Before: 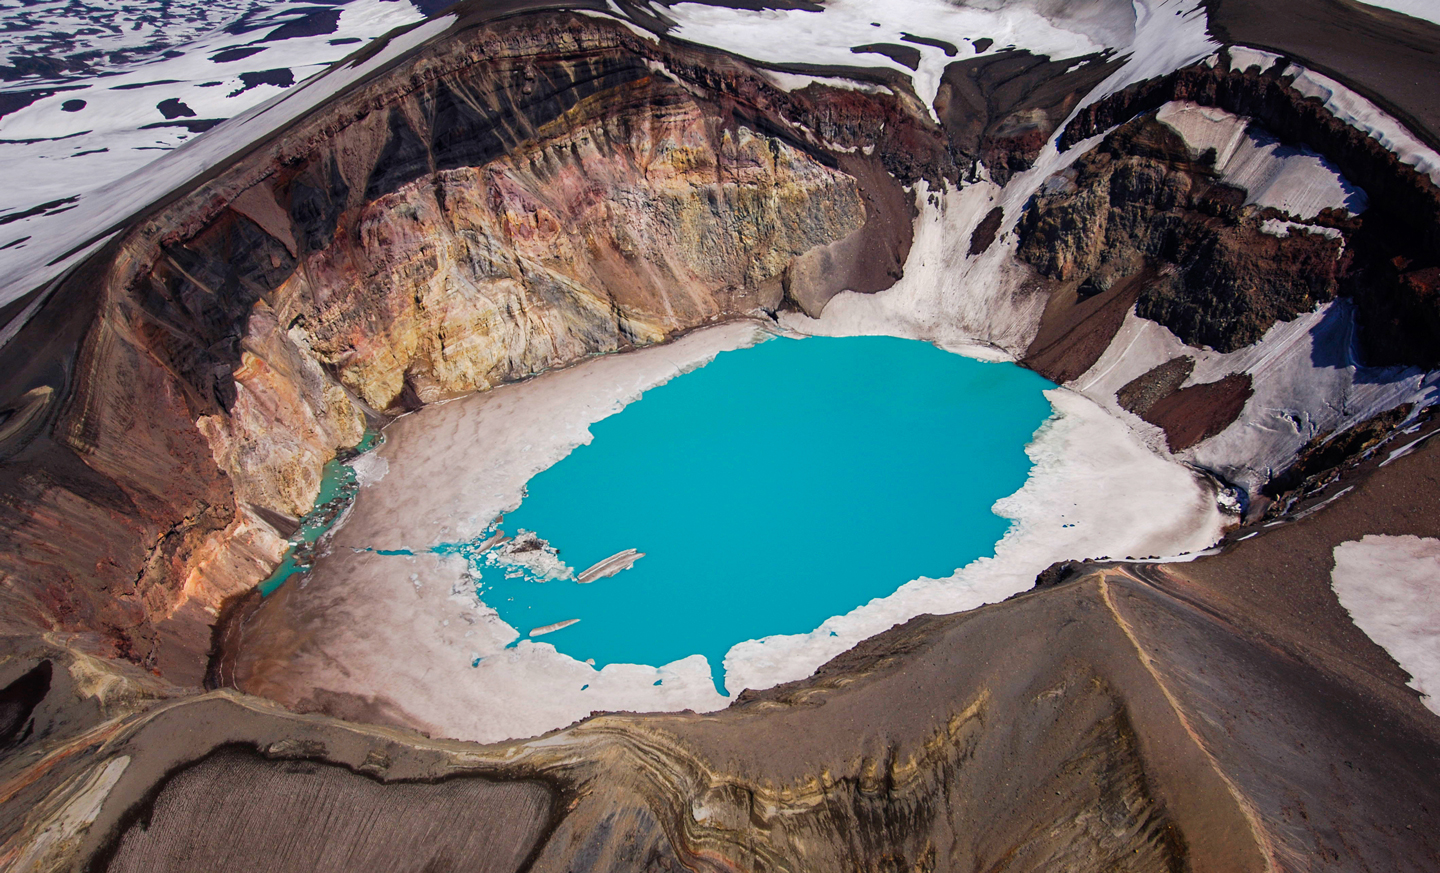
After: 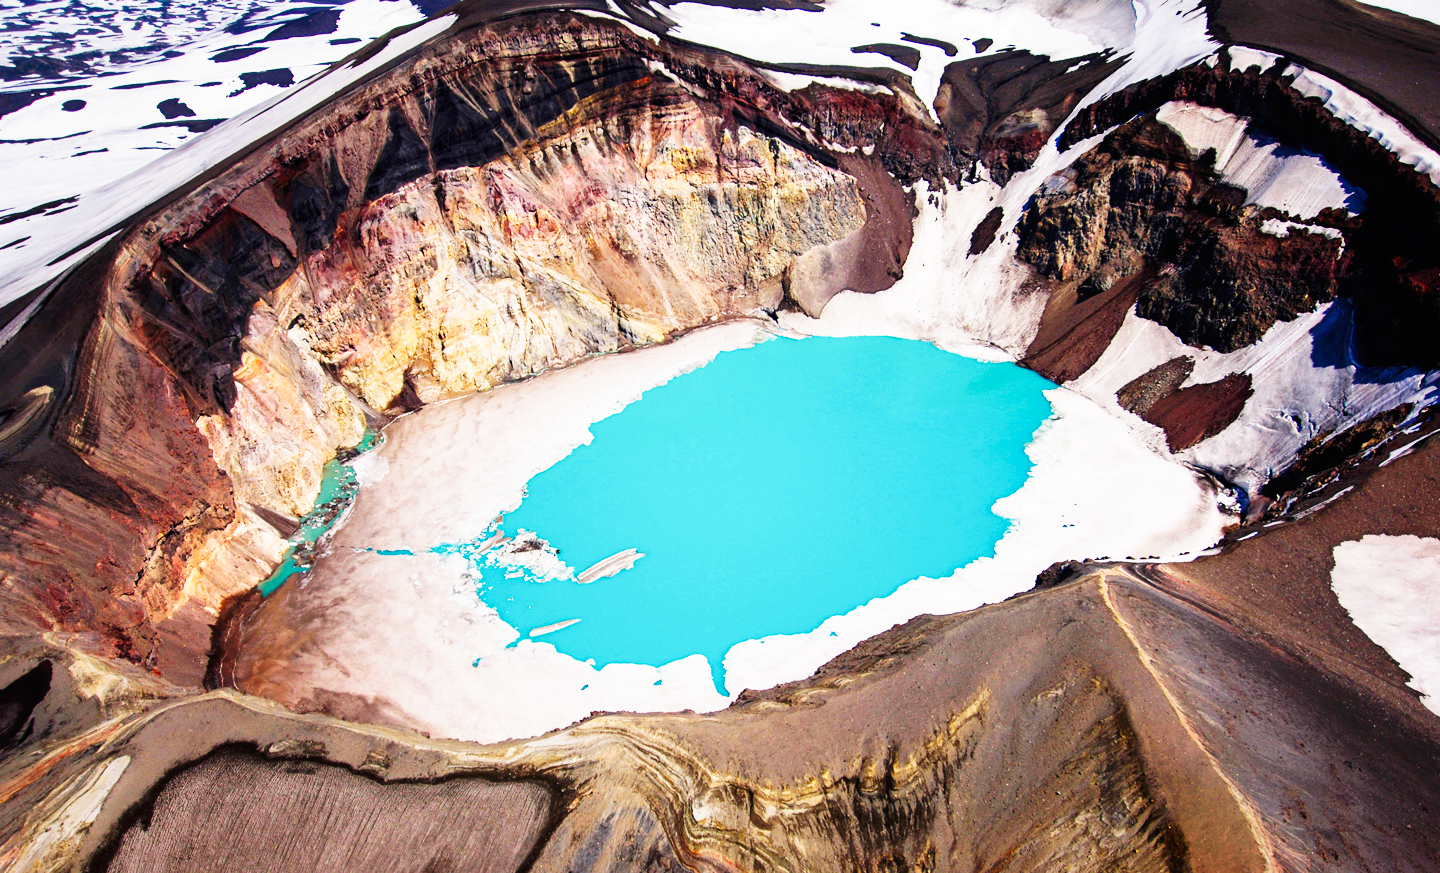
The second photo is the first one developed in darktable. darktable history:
exposure: compensate exposure bias true, compensate highlight preservation false
base curve: curves: ch0 [(0, 0) (0.007, 0.004) (0.027, 0.03) (0.046, 0.07) (0.207, 0.54) (0.442, 0.872) (0.673, 0.972) (1, 1)], preserve colors none
